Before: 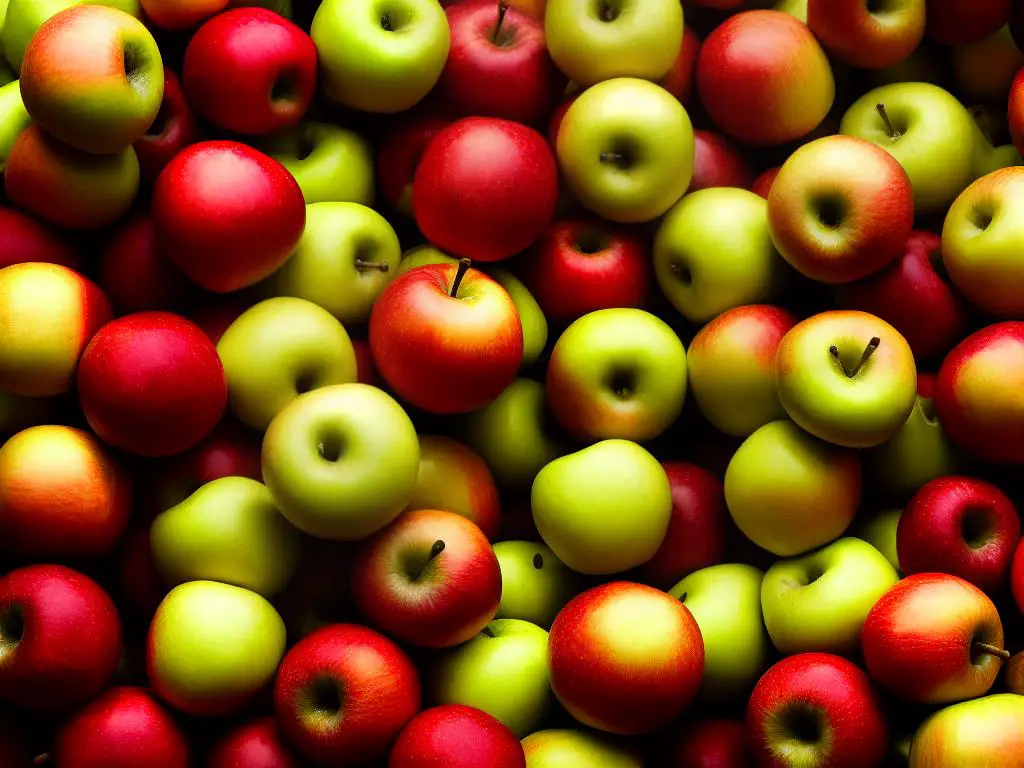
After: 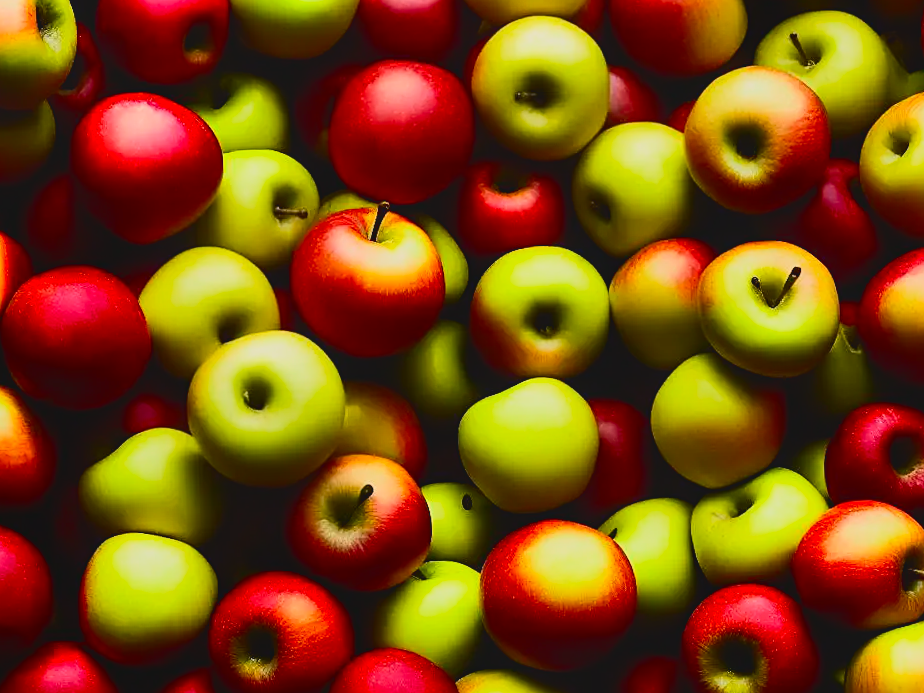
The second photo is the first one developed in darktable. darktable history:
sharpen: on, module defaults
crop and rotate: angle 1.96°, left 5.673%, top 5.673%
local contrast: highlights 68%, shadows 68%, detail 82%, midtone range 0.325
contrast brightness saturation: contrast 0.28
color balance: output saturation 110%
